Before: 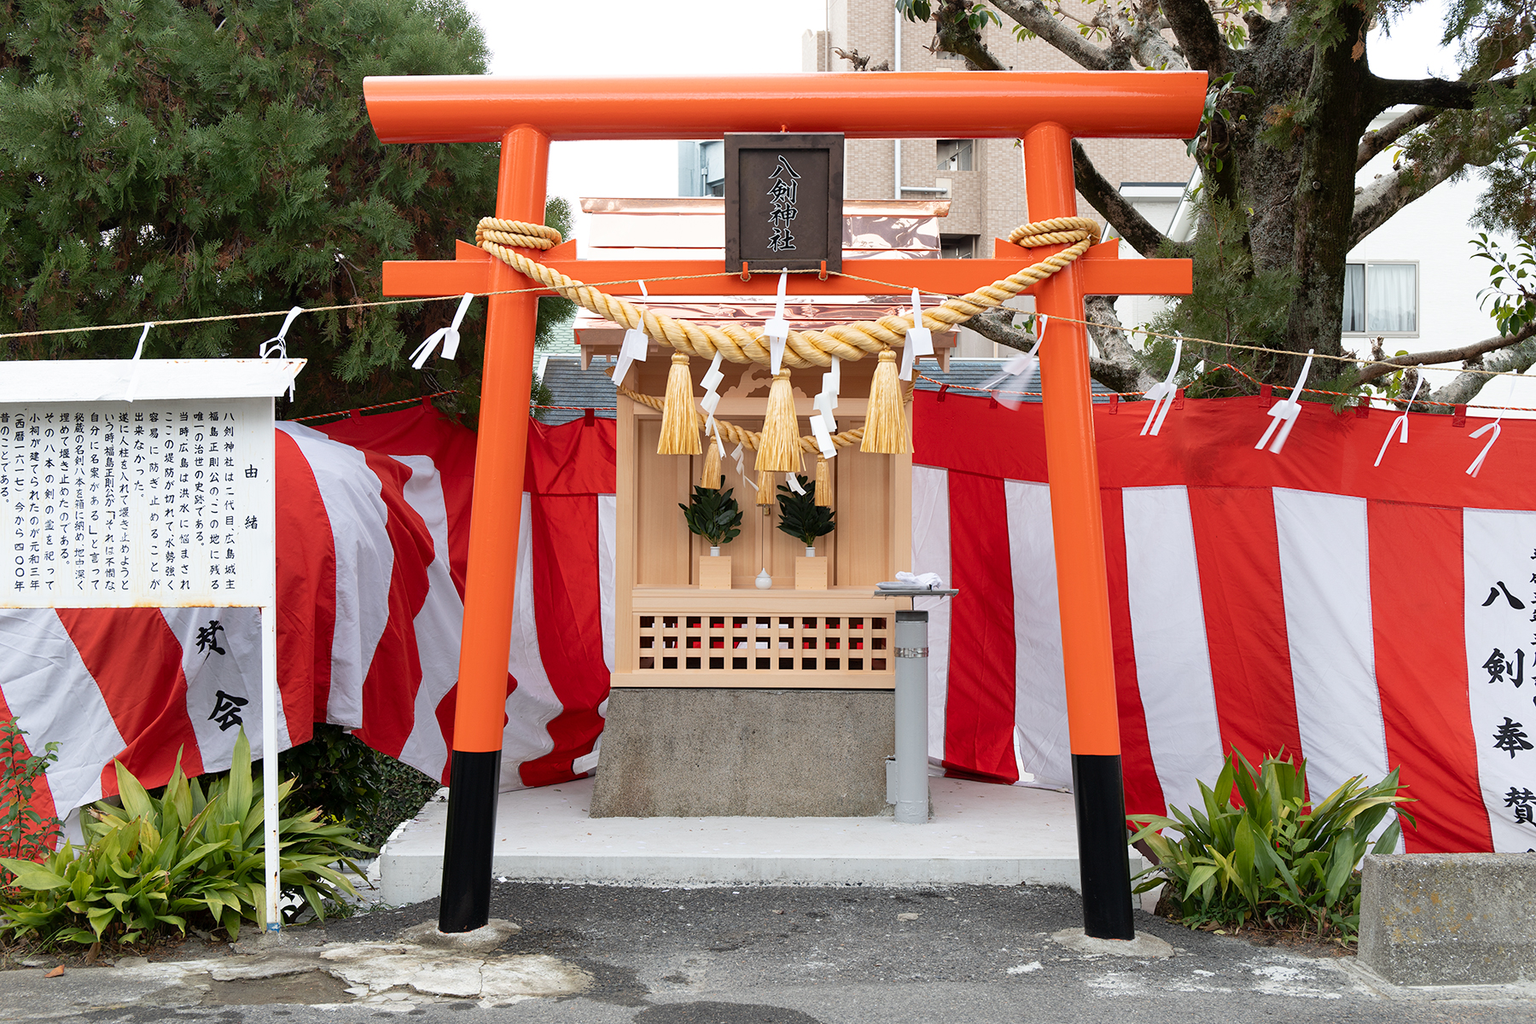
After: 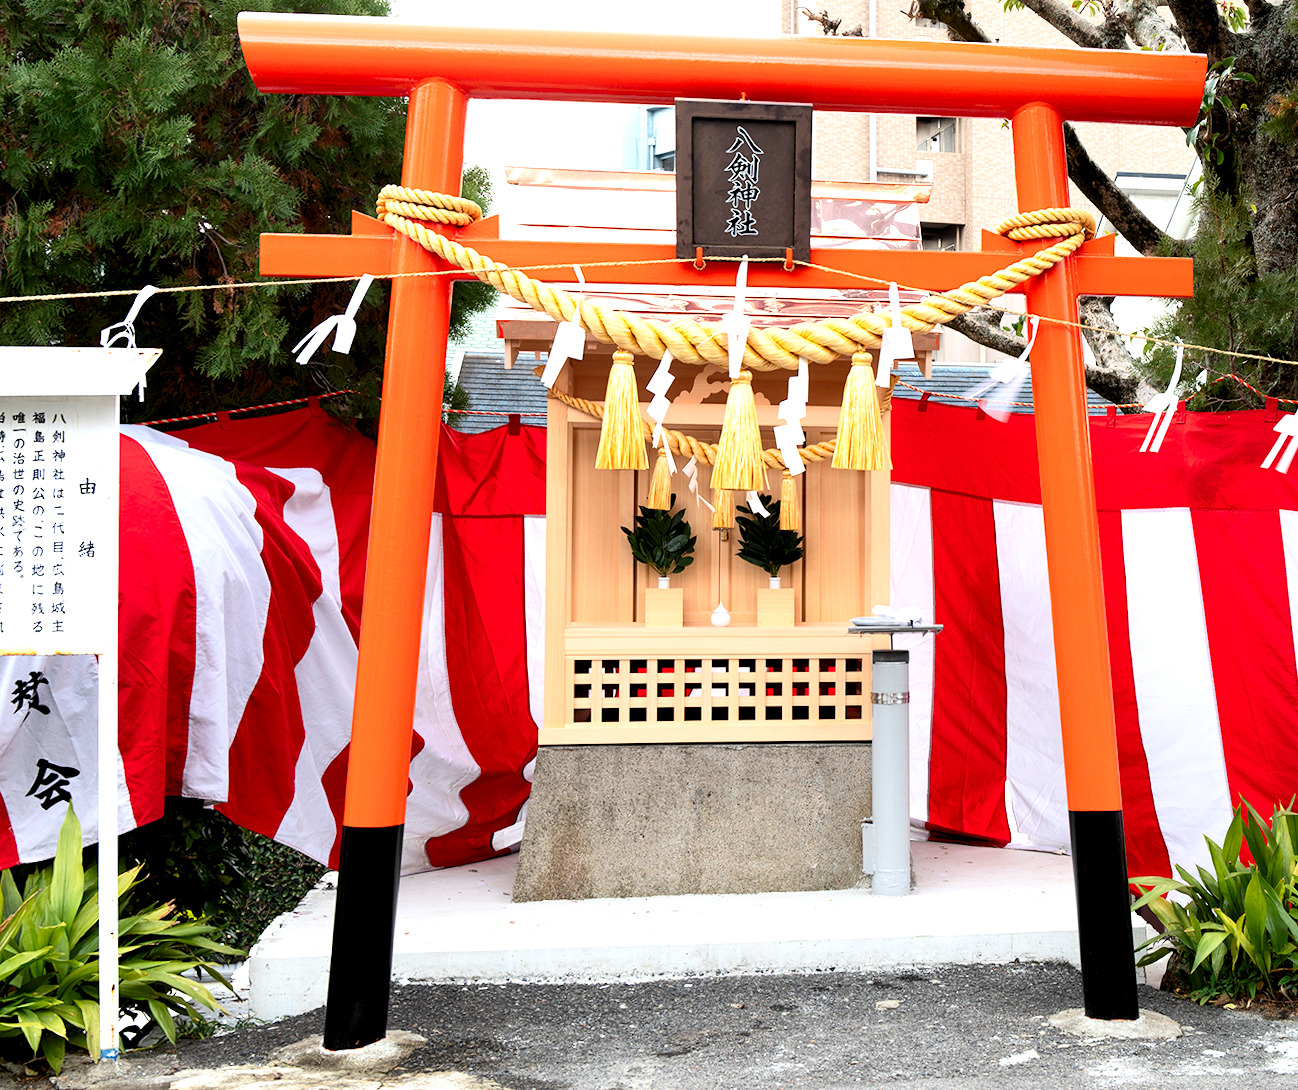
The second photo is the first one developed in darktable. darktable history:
crop: left 13.443%, right 13.31%
exposure: black level correction -0.002, exposure 0.54 EV, compensate highlight preservation false
contrast brightness saturation: contrast 0.19, brightness -0.11, saturation 0.21
rotate and perspective: rotation -0.013°, lens shift (vertical) -0.027, lens shift (horizontal) 0.178, crop left 0.016, crop right 0.989, crop top 0.082, crop bottom 0.918
rgb levels: levels [[0.013, 0.434, 0.89], [0, 0.5, 1], [0, 0.5, 1]]
tone equalizer: on, module defaults
